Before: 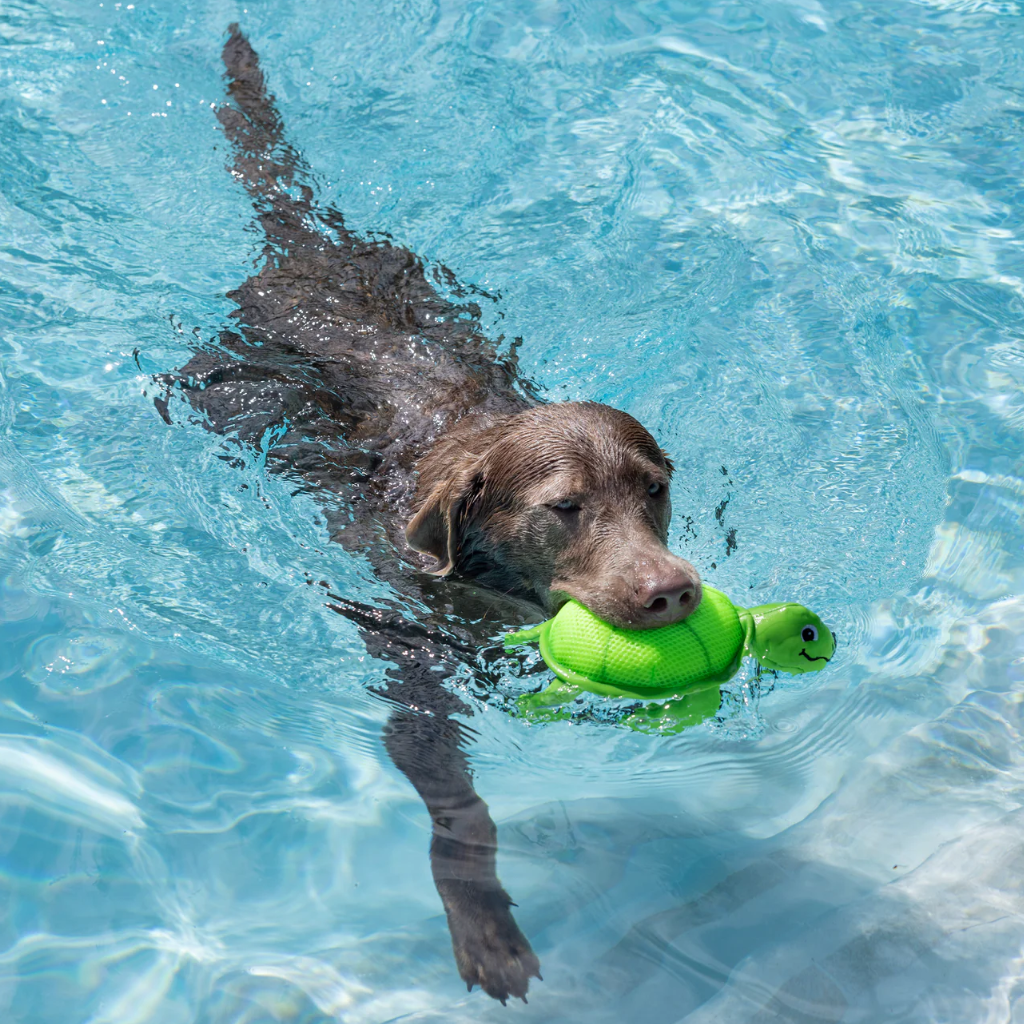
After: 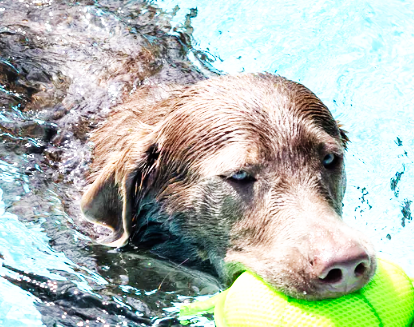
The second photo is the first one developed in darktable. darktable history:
crop: left 31.751%, top 32.172%, right 27.8%, bottom 35.83%
base curve: curves: ch0 [(0, 0) (0.007, 0.004) (0.027, 0.03) (0.046, 0.07) (0.207, 0.54) (0.442, 0.872) (0.673, 0.972) (1, 1)], preserve colors none
exposure: exposure 0.6 EV, compensate highlight preservation false
white balance: emerald 1
